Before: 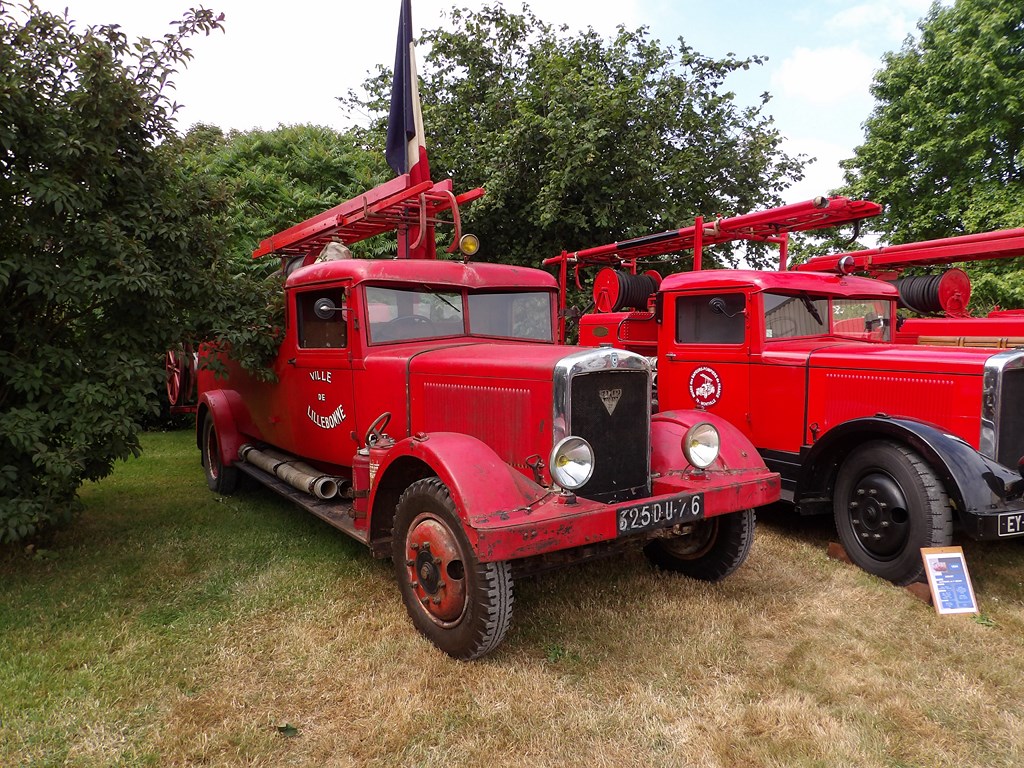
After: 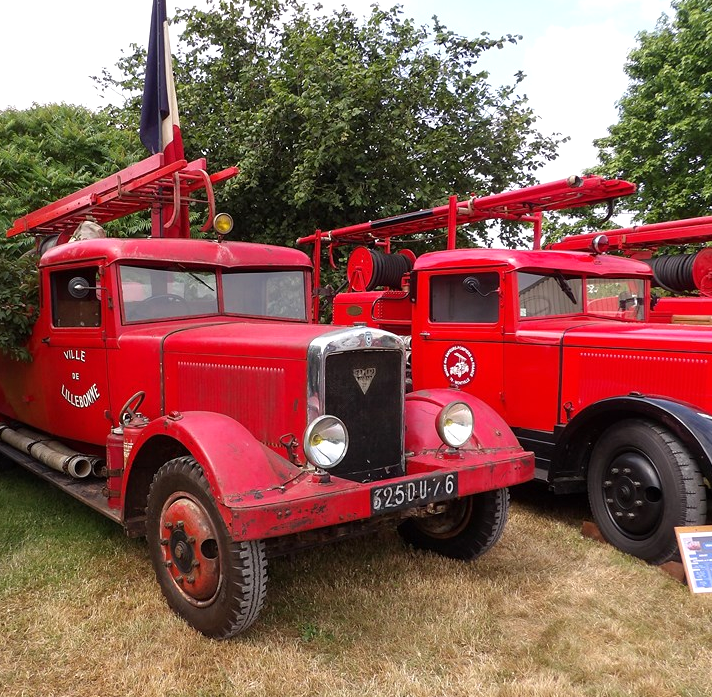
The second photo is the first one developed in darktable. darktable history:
crop and rotate: left 24.034%, top 2.838%, right 6.406%, bottom 6.299%
exposure: exposure 0.2 EV, compensate highlight preservation false
